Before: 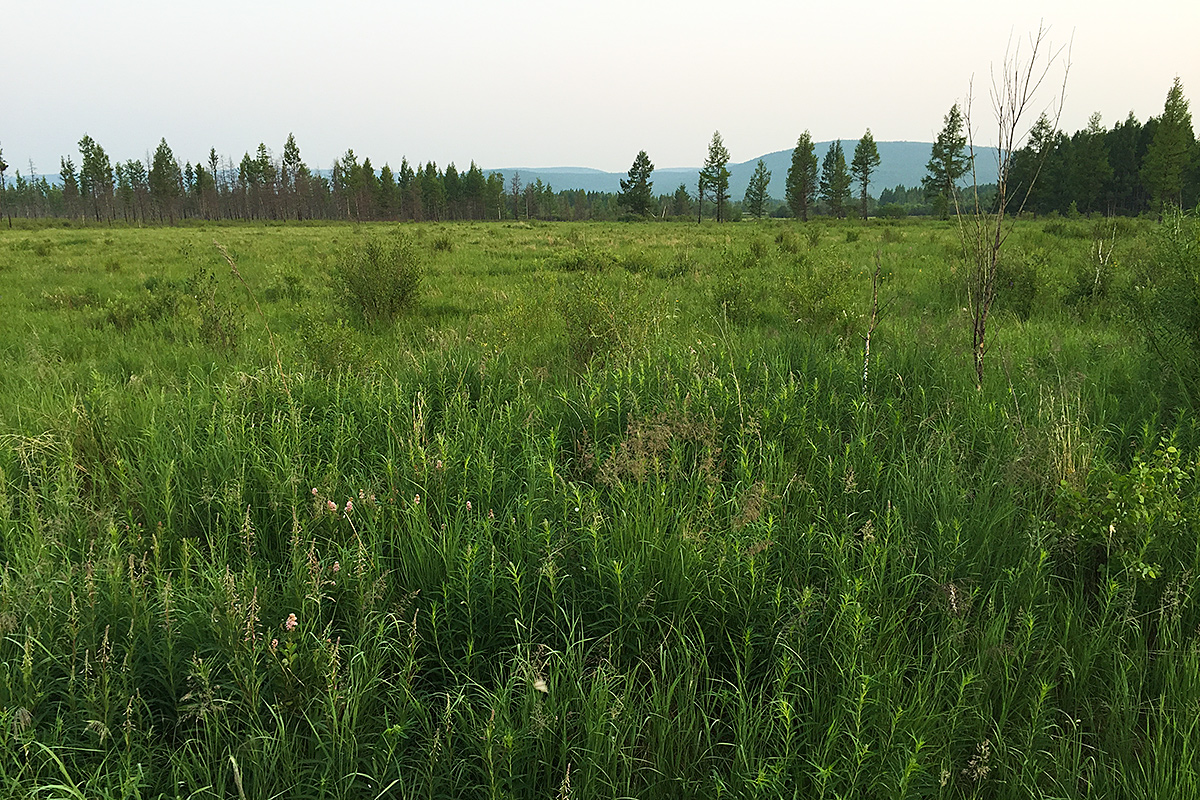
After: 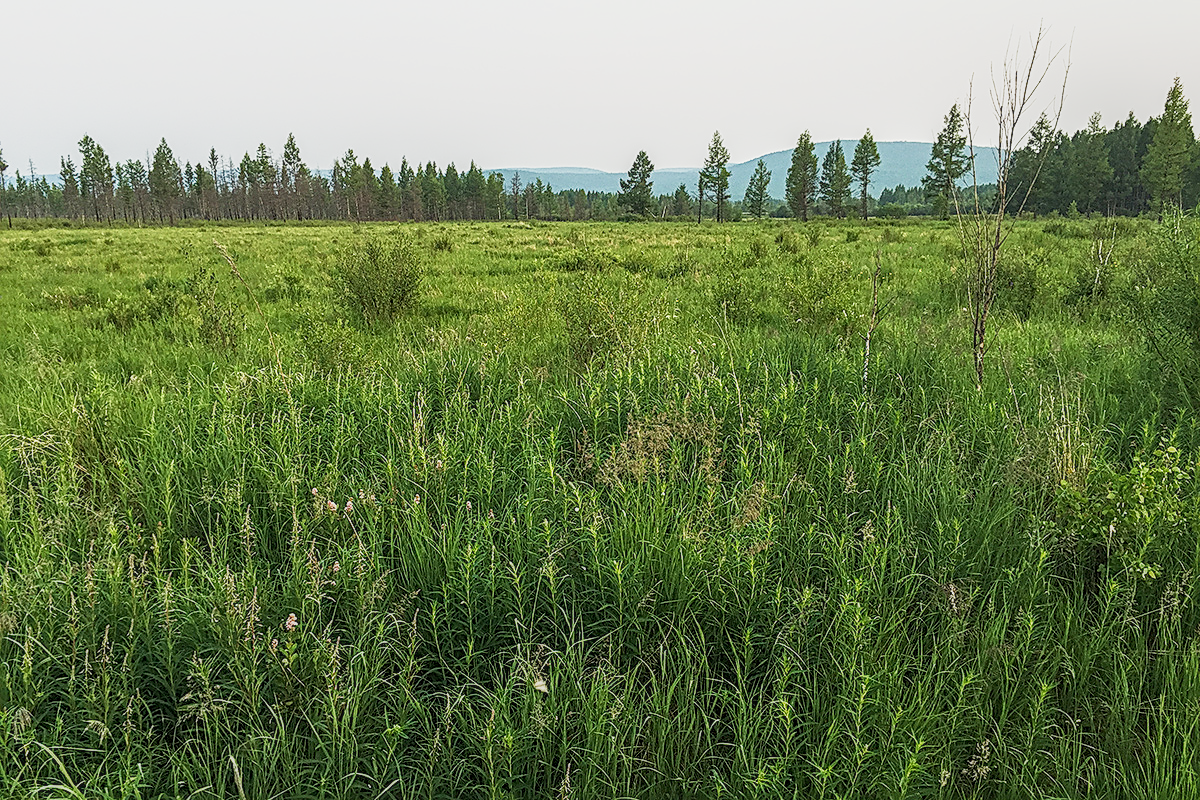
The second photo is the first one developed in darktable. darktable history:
local contrast: highlights 1%, shadows 6%, detail 133%
sharpen: radius 2.776
base curve: curves: ch0 [(0, 0) (0.088, 0.125) (0.176, 0.251) (0.354, 0.501) (0.613, 0.749) (1, 0.877)], preserve colors none
